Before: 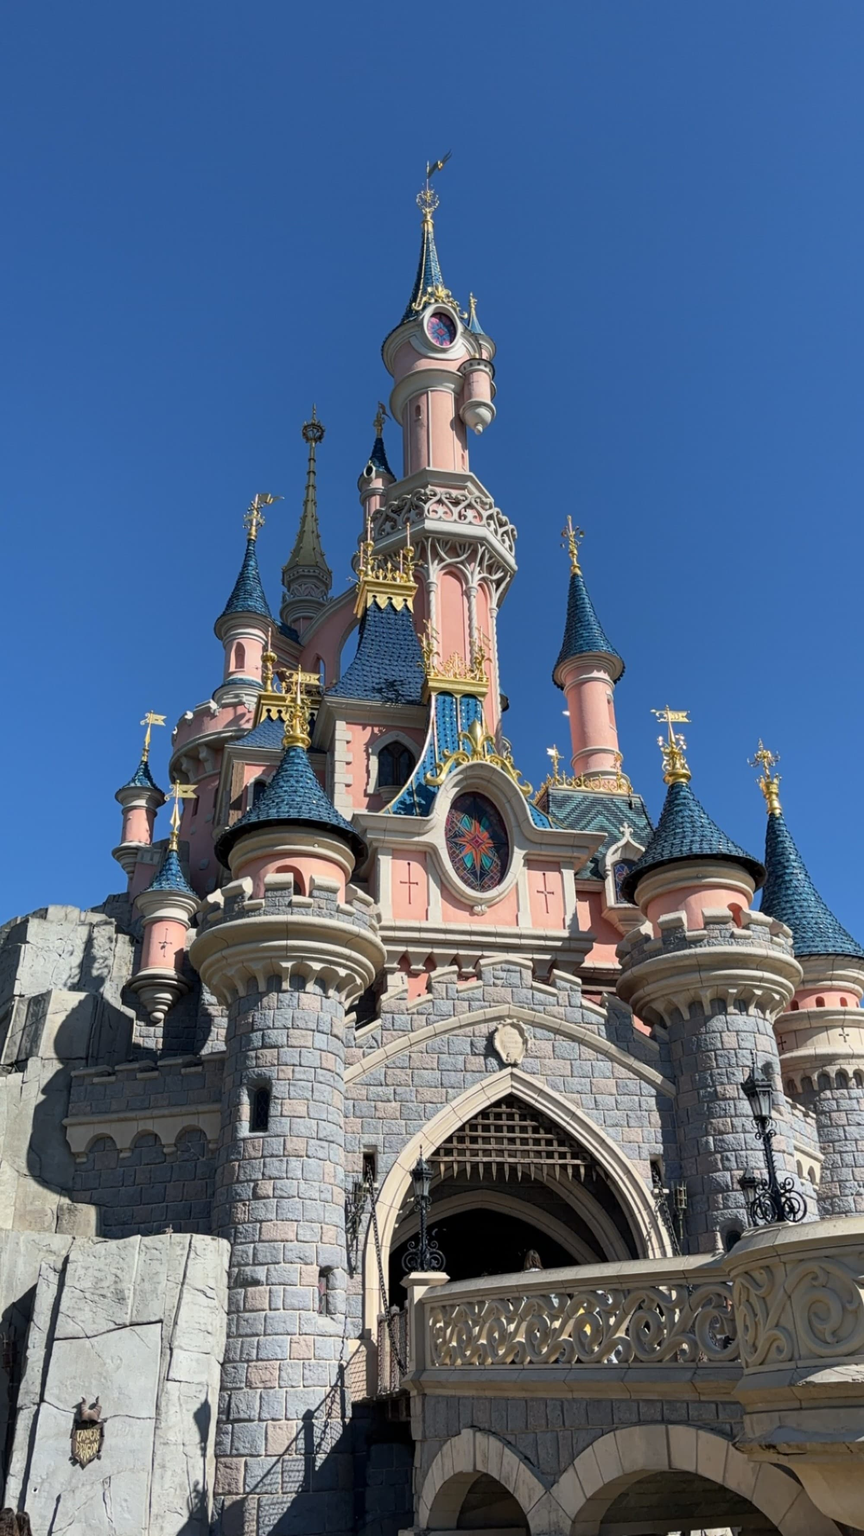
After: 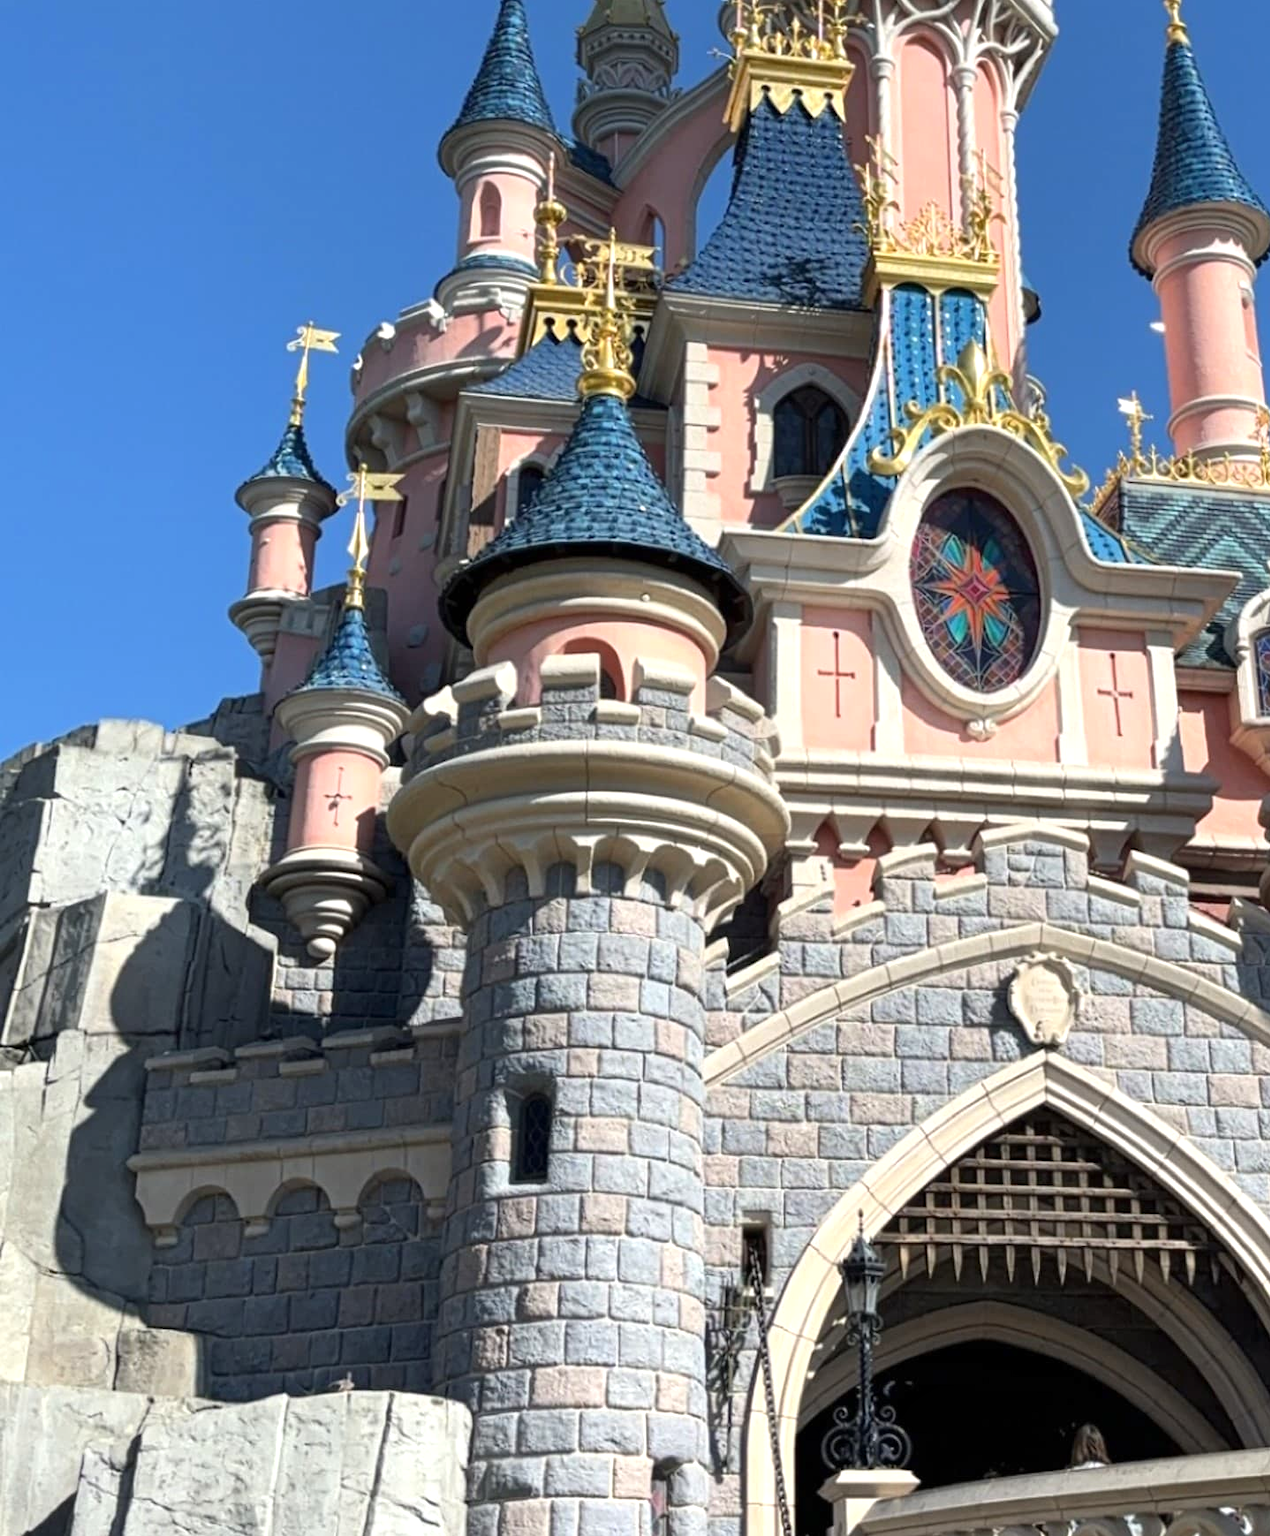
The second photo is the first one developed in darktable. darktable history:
crop: top 36.037%, right 28.089%, bottom 15.052%
exposure: black level correction 0, exposure 0.5 EV, compensate highlight preservation false
local contrast: mode bilateral grid, contrast 21, coarseness 50, detail 103%, midtone range 0.2
